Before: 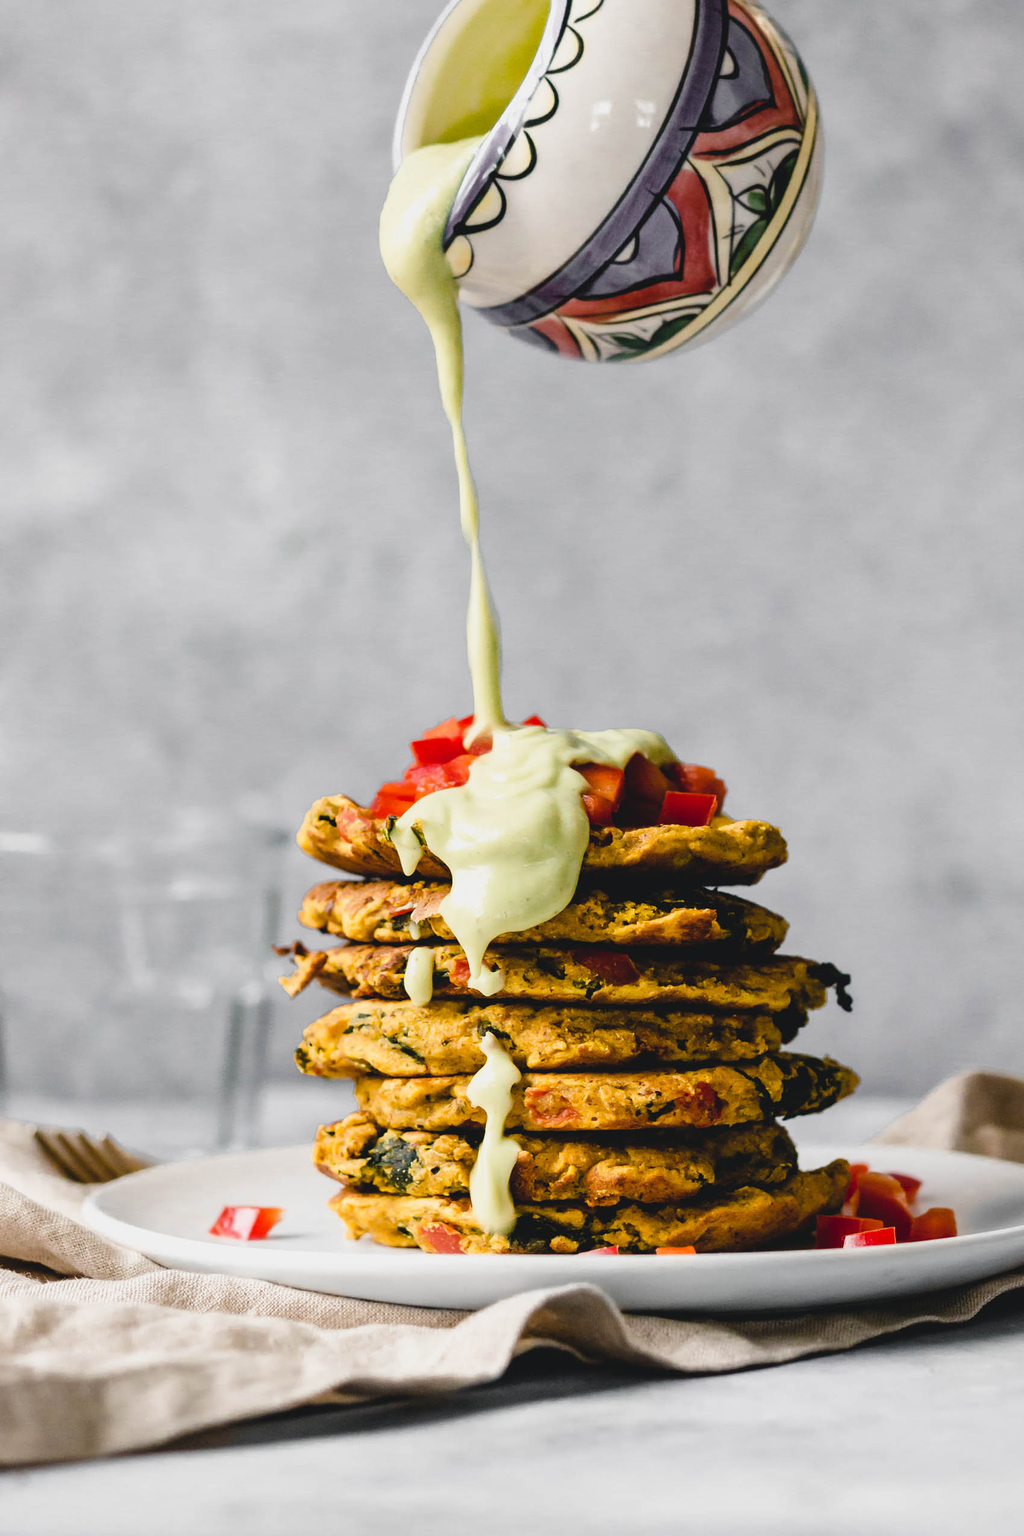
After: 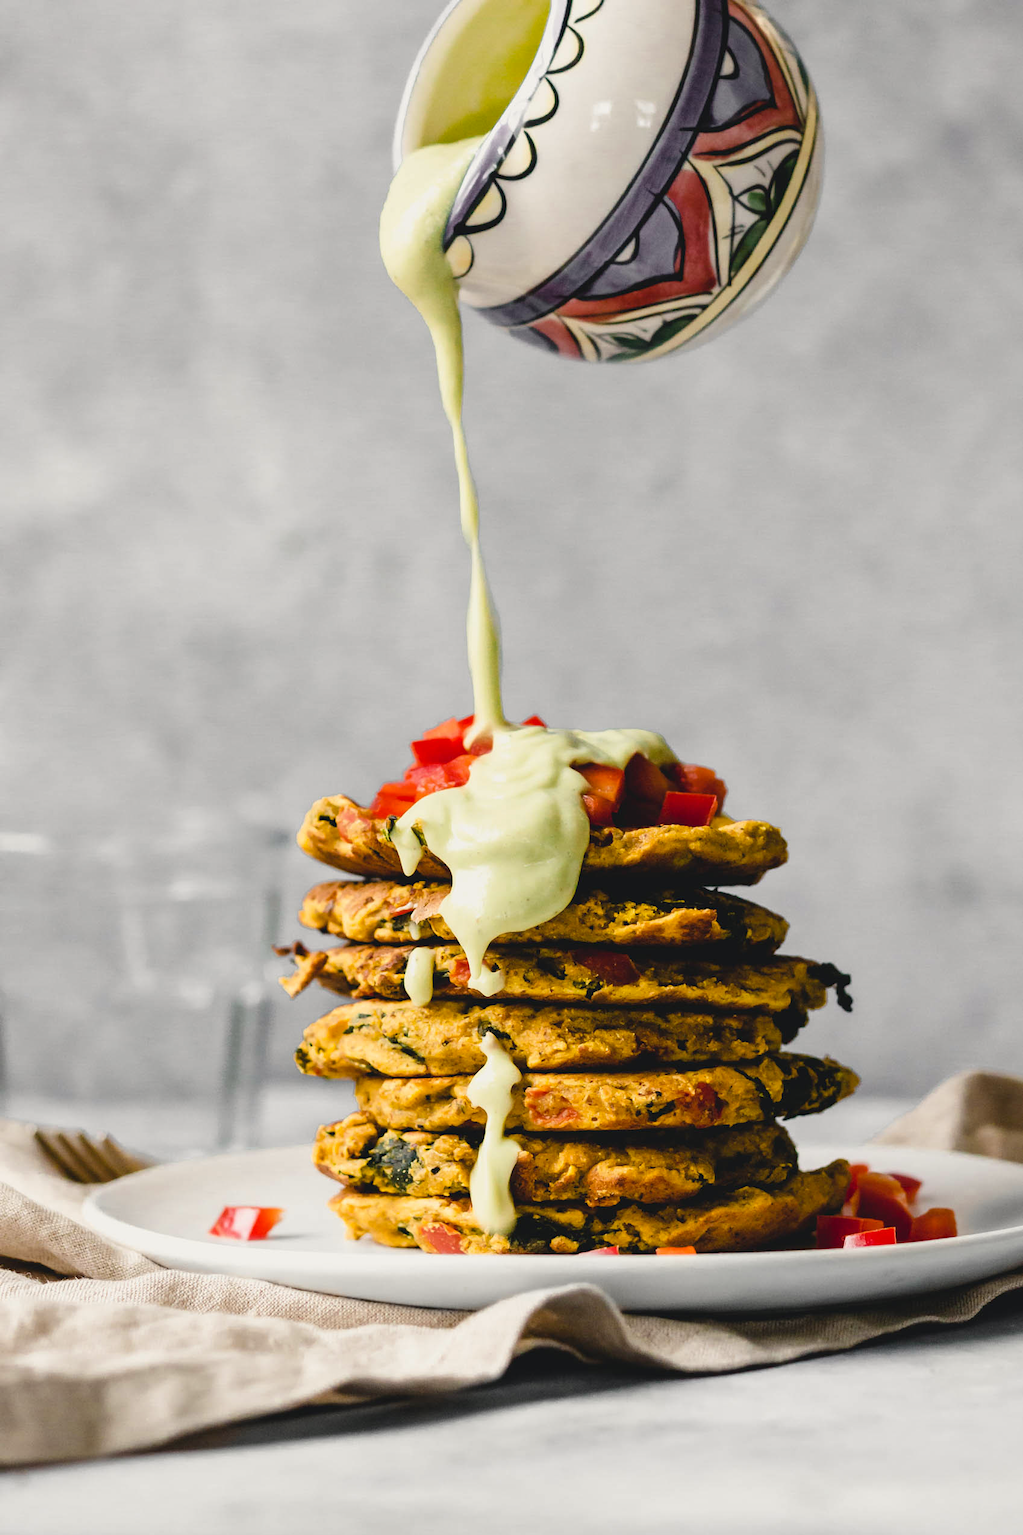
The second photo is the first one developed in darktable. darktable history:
color correction: highlights b* 3.02
